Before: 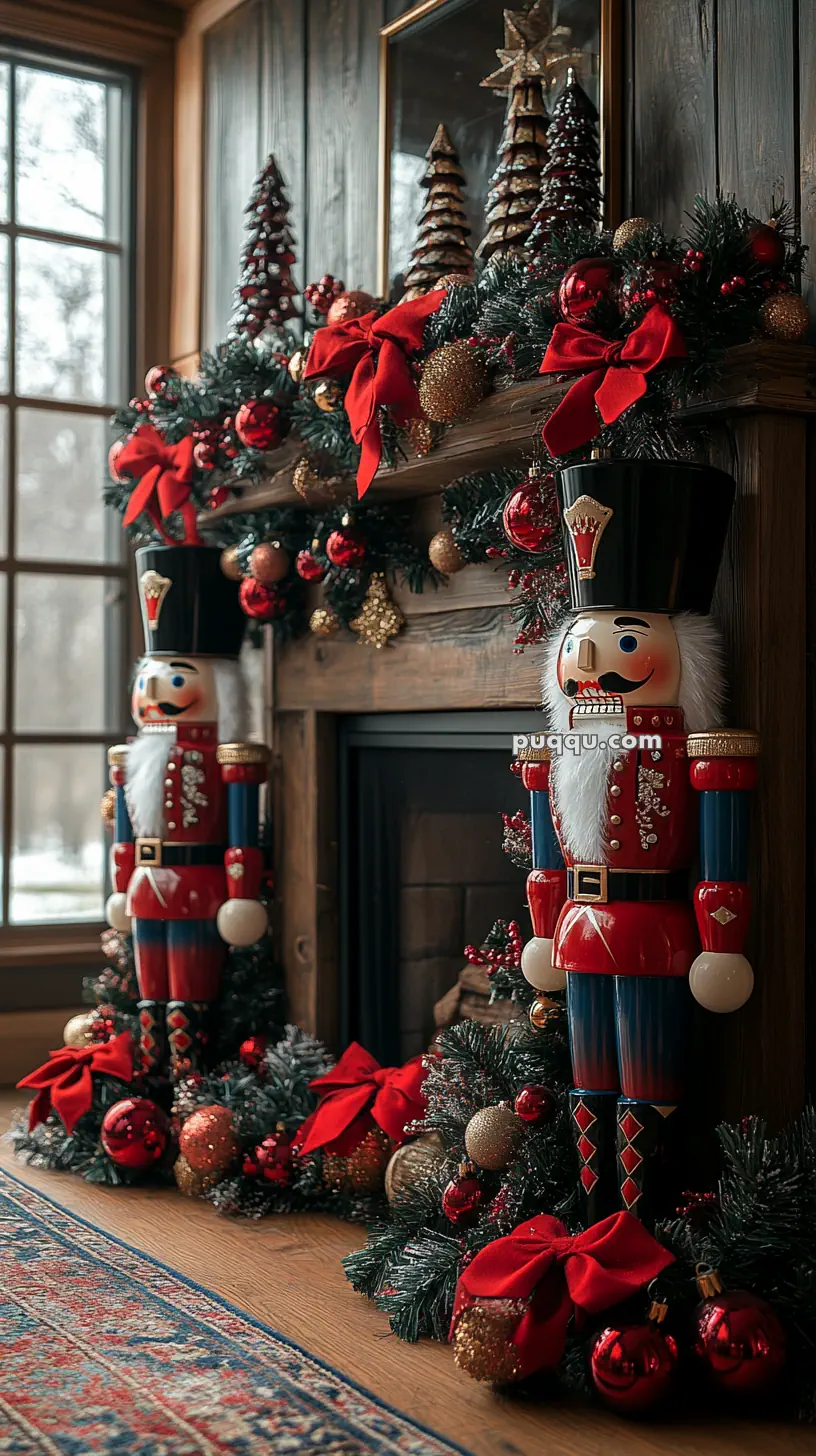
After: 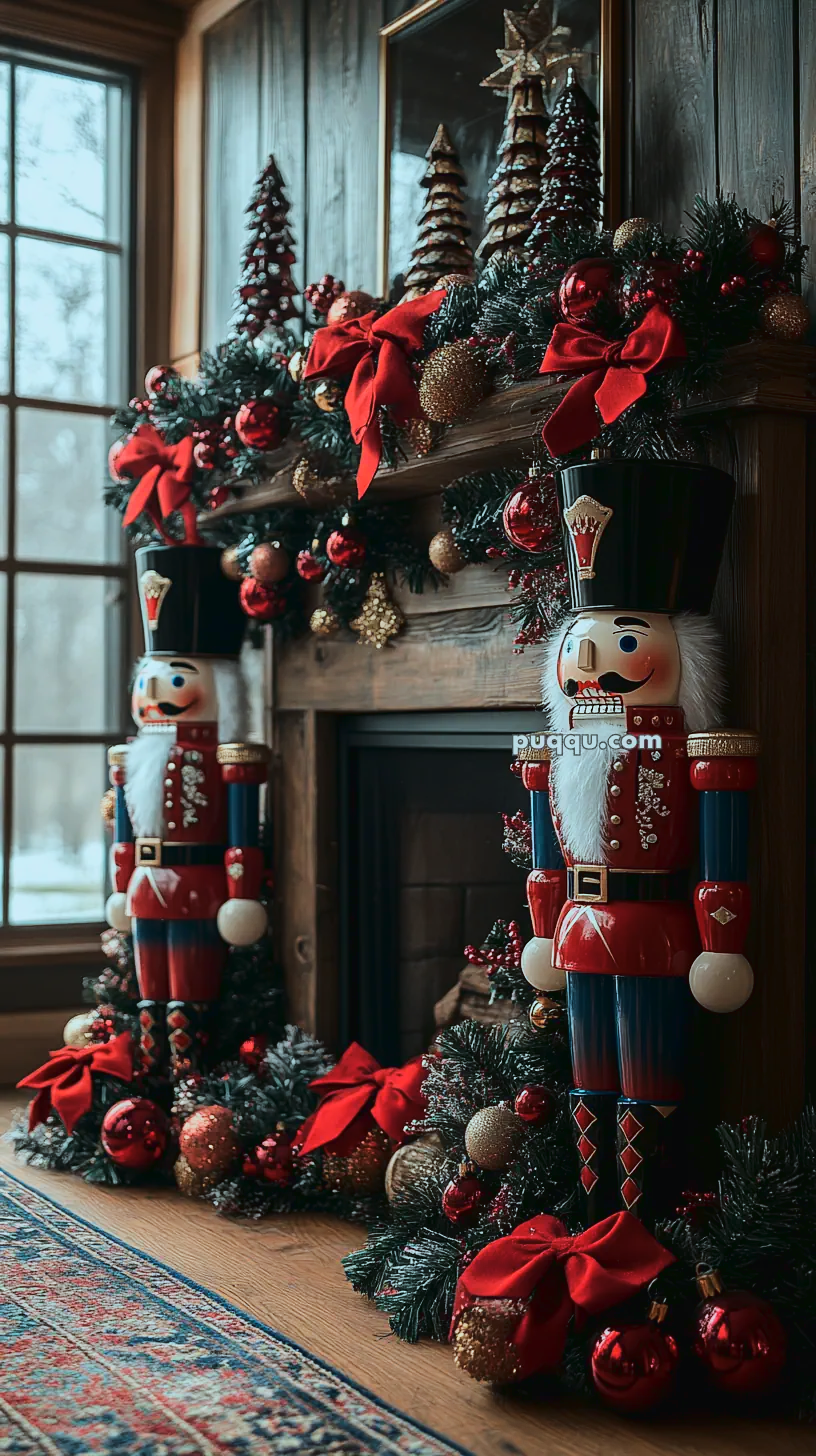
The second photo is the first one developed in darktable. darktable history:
tone curve: curves: ch0 [(0, 0.019) (0.204, 0.162) (0.491, 0.519) (0.748, 0.765) (1, 0.919)]; ch1 [(0, 0) (0.201, 0.113) (0.372, 0.282) (0.443, 0.434) (0.496, 0.504) (0.566, 0.585) (0.761, 0.803) (1, 1)]; ch2 [(0, 0) (0.434, 0.447) (0.483, 0.487) (0.555, 0.563) (0.697, 0.68) (1, 1)], color space Lab, linked channels, preserve colors none
color correction: highlights a* -10.08, highlights b* -10.11
